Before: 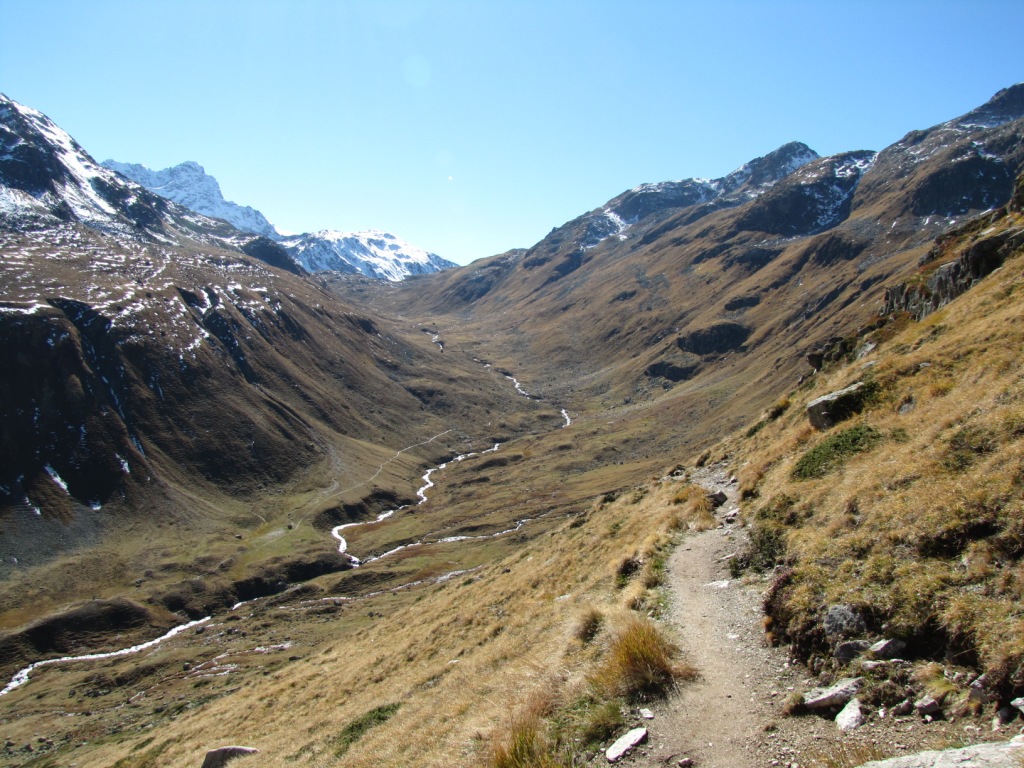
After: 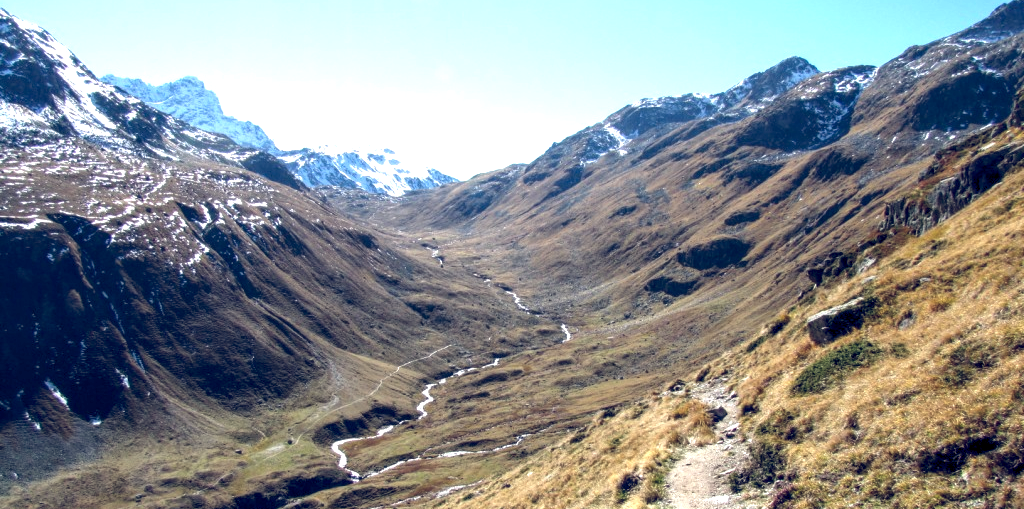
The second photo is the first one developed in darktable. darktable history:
local contrast: detail 130%
color balance rgb: global offset › luminance -0.29%, global offset › chroma 0.303%, global offset › hue 261.91°, perceptual saturation grading › global saturation -3.332%, perceptual saturation grading › shadows -2.244%, perceptual brilliance grading › global brilliance 20.605%, global vibrance 15.104%
crop: top 11.161%, bottom 22.551%
